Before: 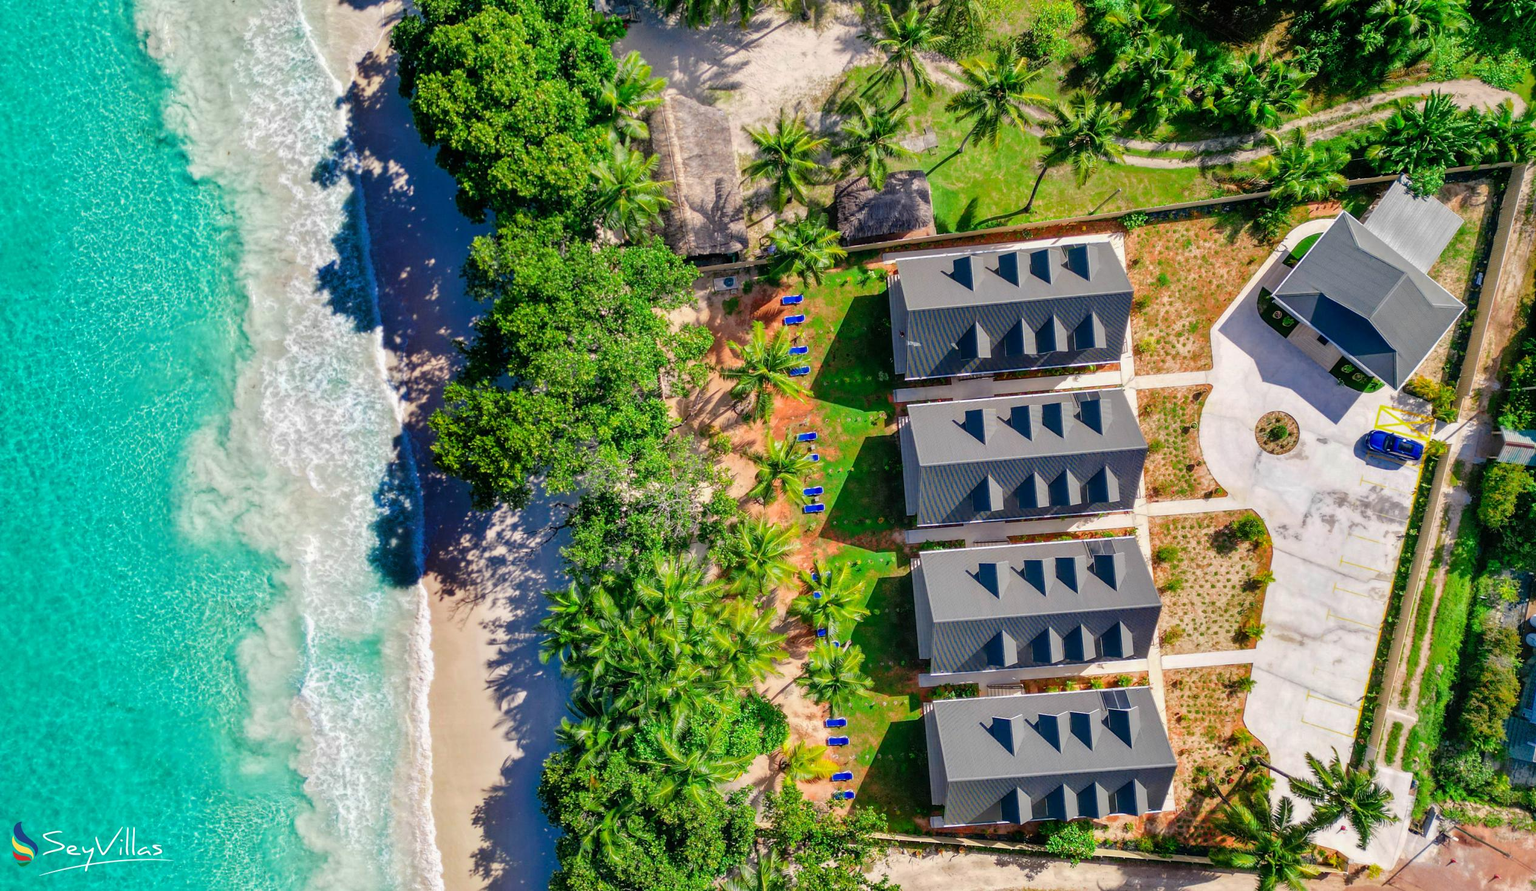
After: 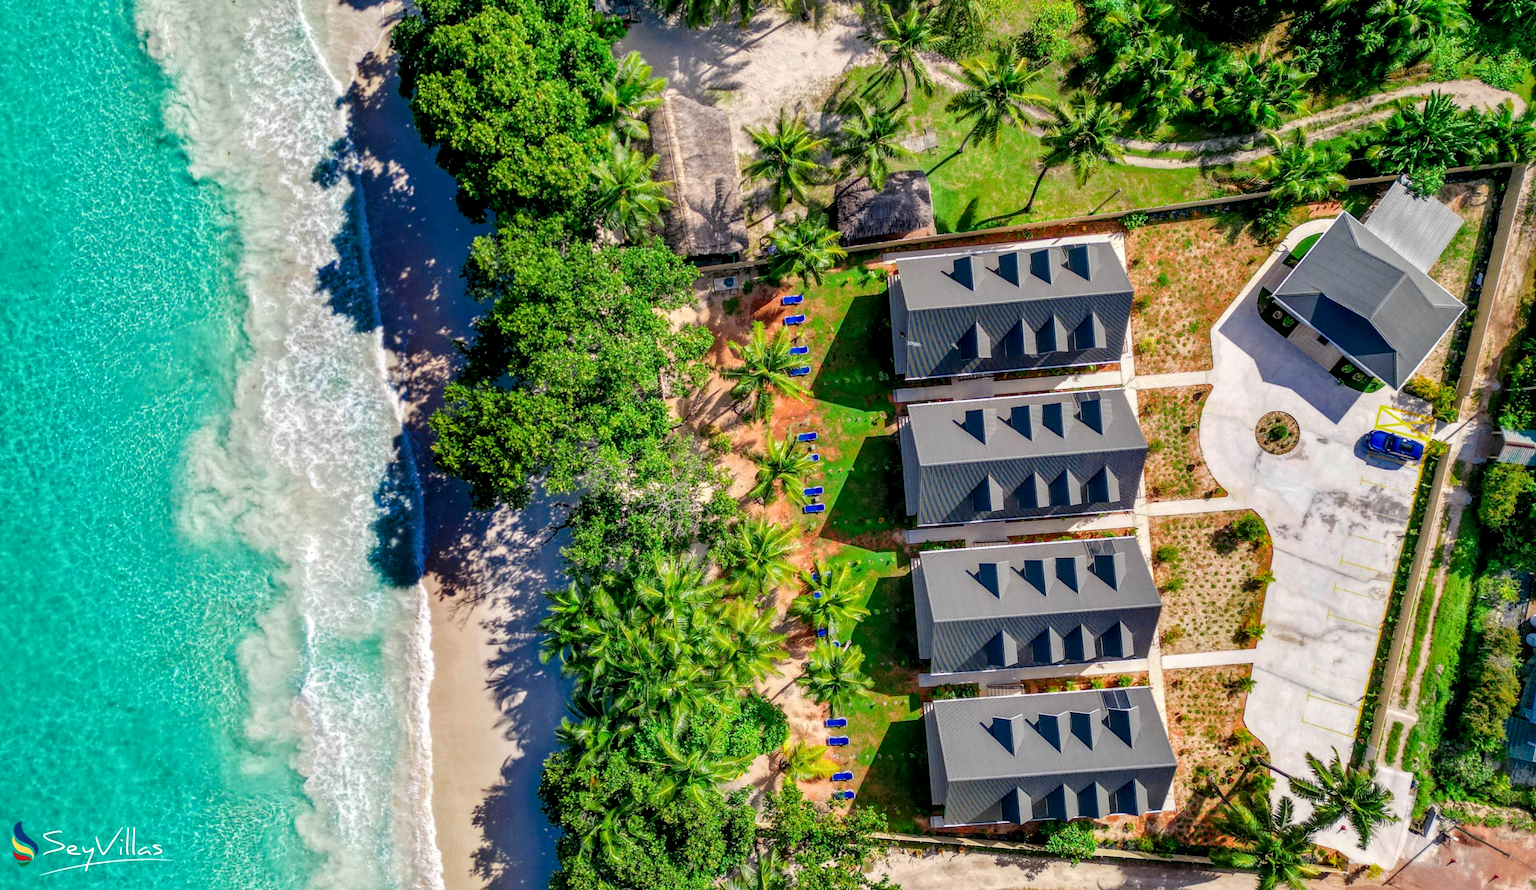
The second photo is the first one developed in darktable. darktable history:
local contrast: shadows 93%, midtone range 0.497
